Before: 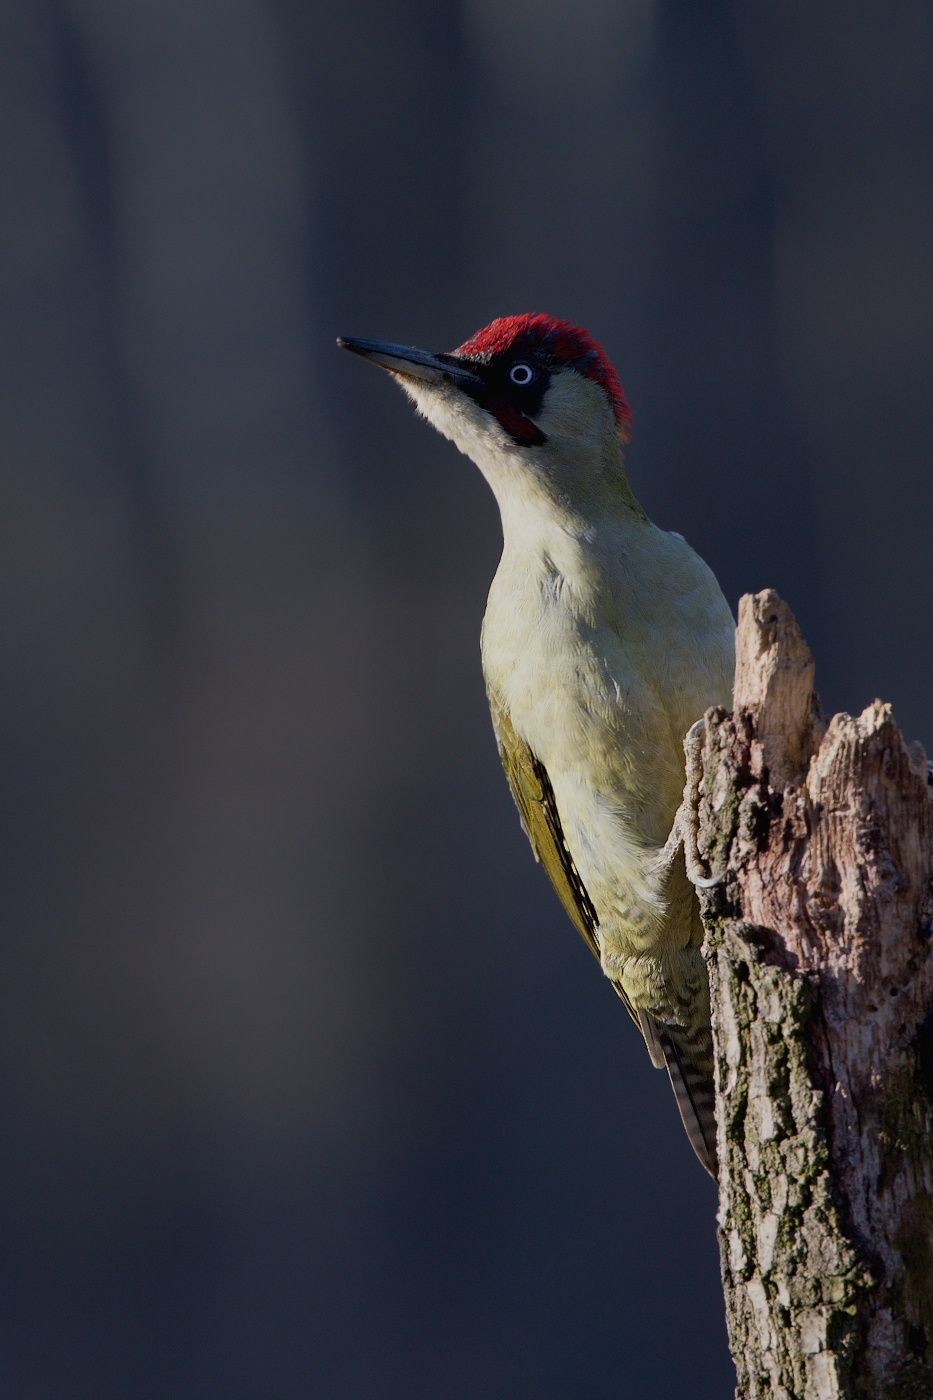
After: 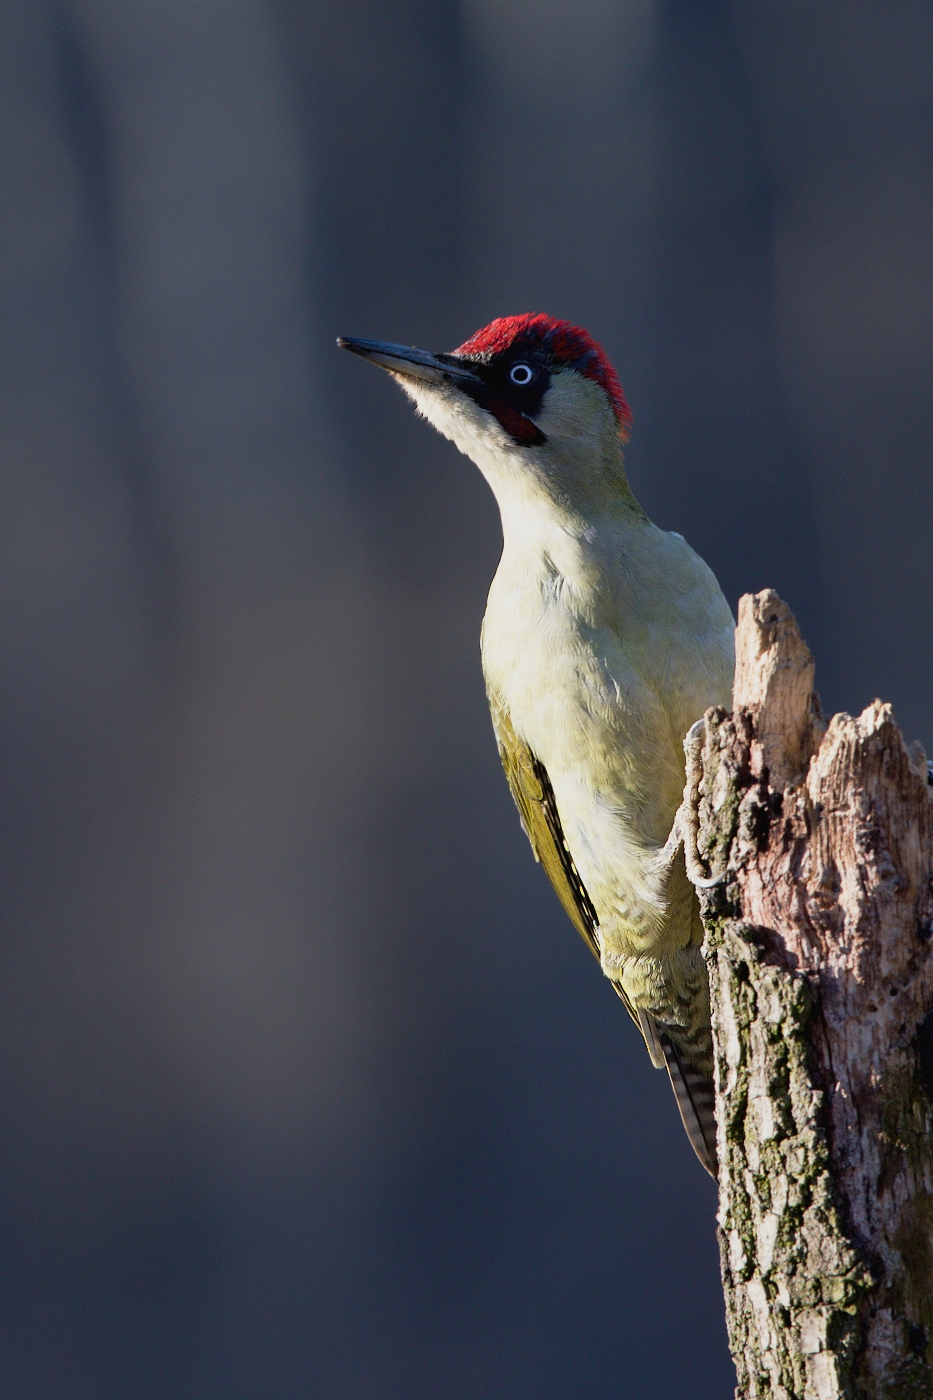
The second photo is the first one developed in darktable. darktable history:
exposure: exposure 0.2 EV, compensate highlight preservation false
base curve: curves: ch0 [(0, 0) (0.088, 0.125) (0.176, 0.251) (0.354, 0.501) (0.613, 0.749) (1, 0.877)], preserve colors none
